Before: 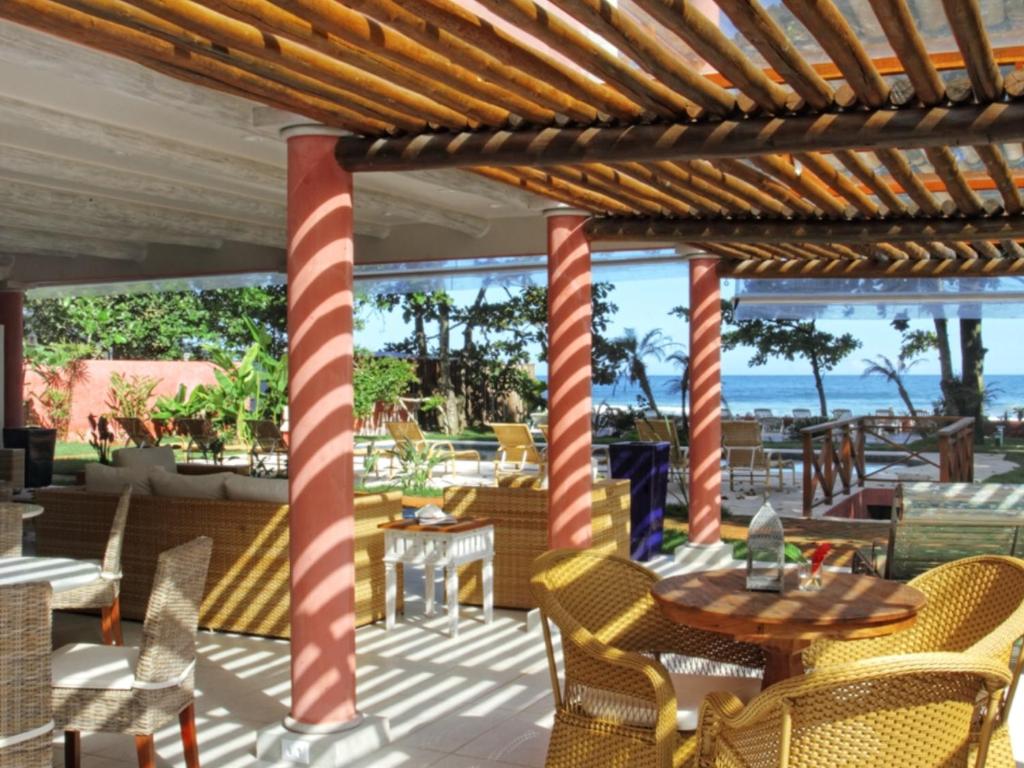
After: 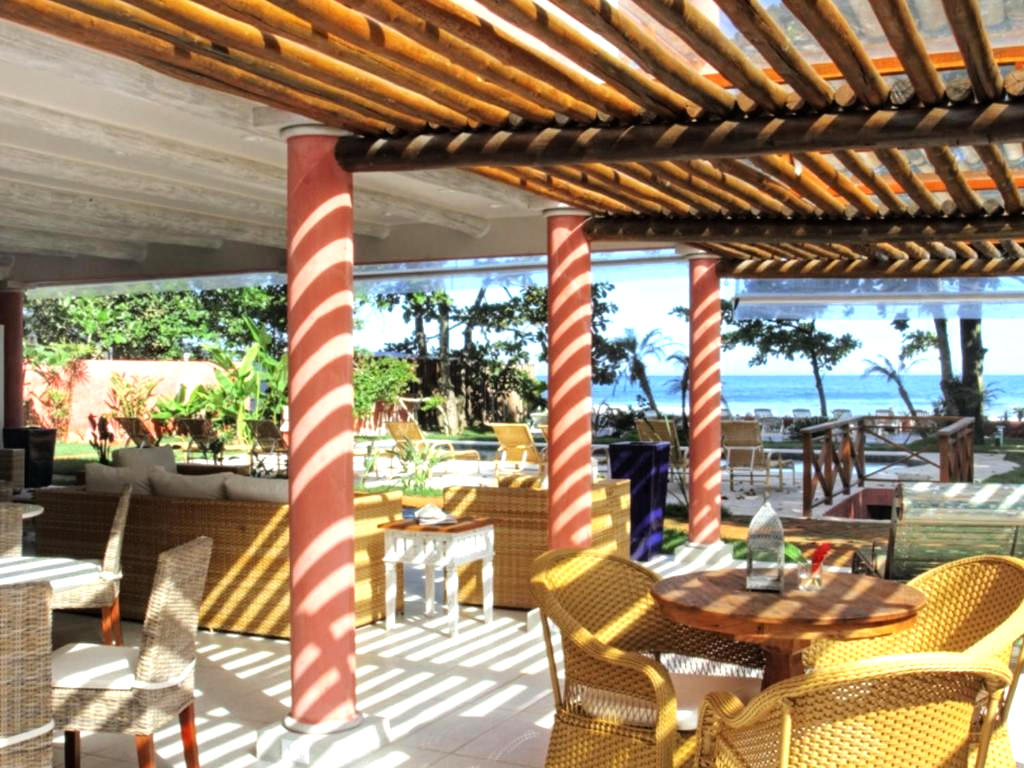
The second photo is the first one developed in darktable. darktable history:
tone equalizer: -8 EV -0.755 EV, -7 EV -0.685 EV, -6 EV -0.617 EV, -5 EV -0.376 EV, -3 EV 0.397 EV, -2 EV 0.6 EV, -1 EV 0.675 EV, +0 EV 0.728 EV, mask exposure compensation -0.485 EV
